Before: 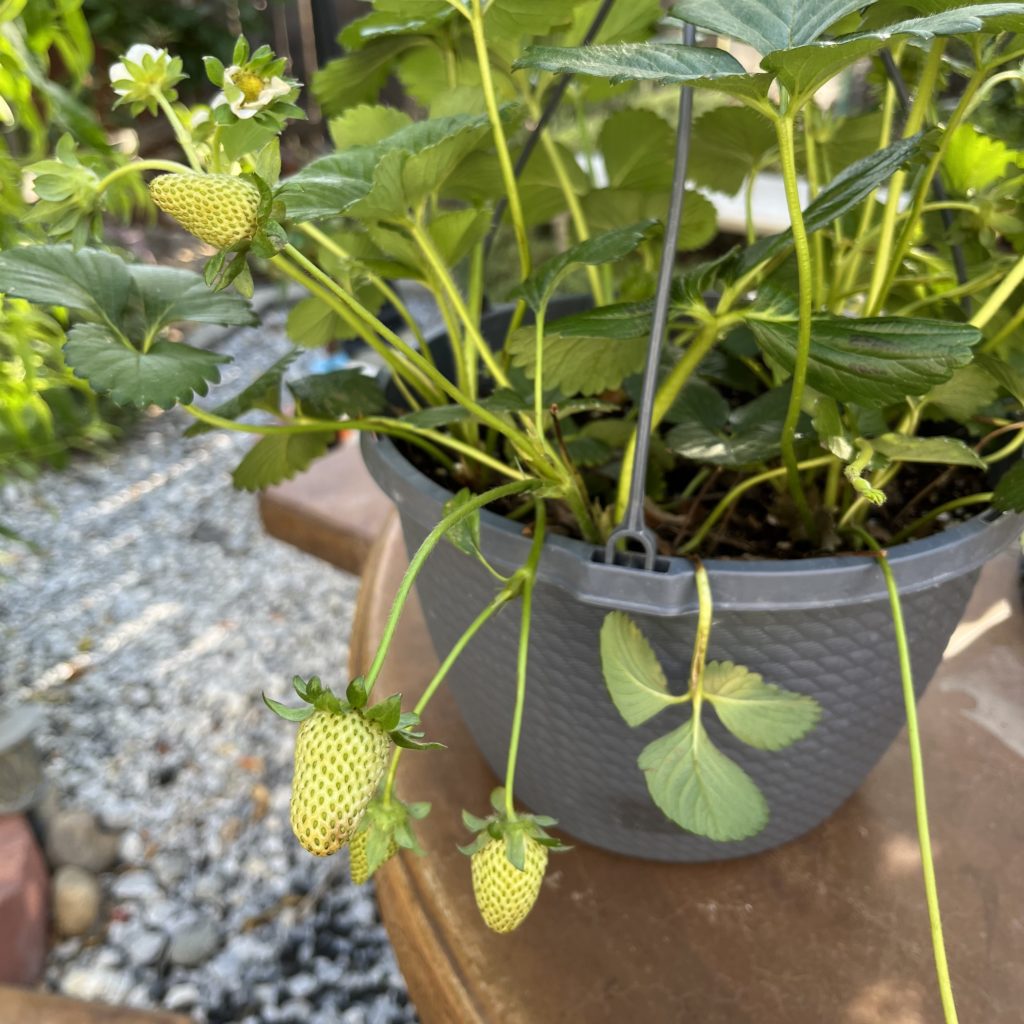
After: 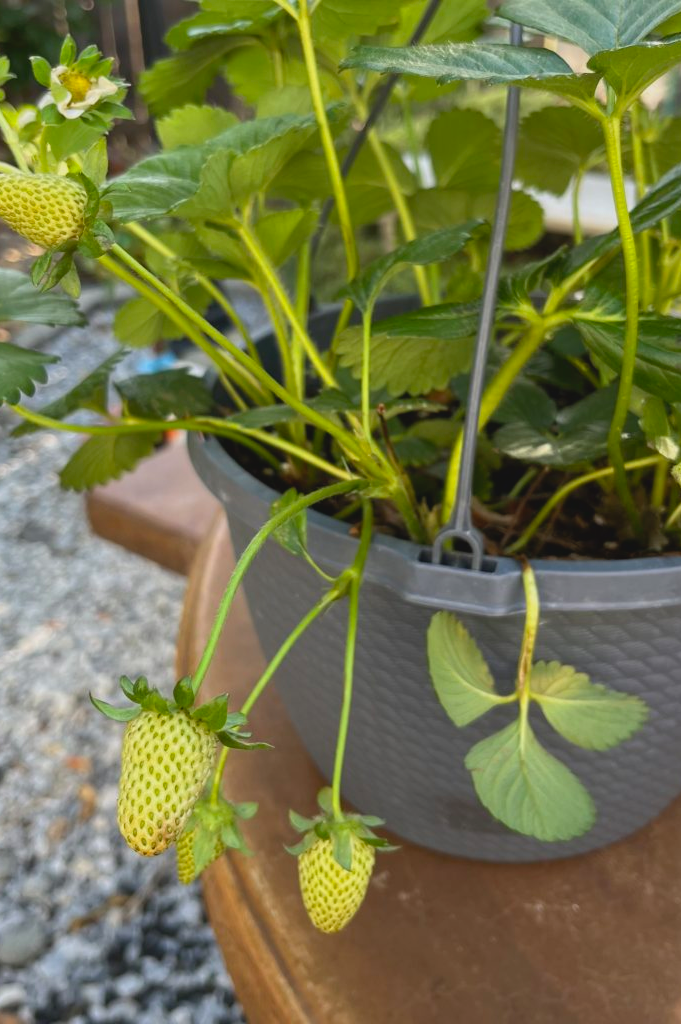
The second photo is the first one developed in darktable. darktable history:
exposure: black level correction 0.001, exposure -0.125 EV, compensate exposure bias true, compensate highlight preservation false
contrast brightness saturation: contrast -0.11
crop: left 16.899%, right 16.556%
